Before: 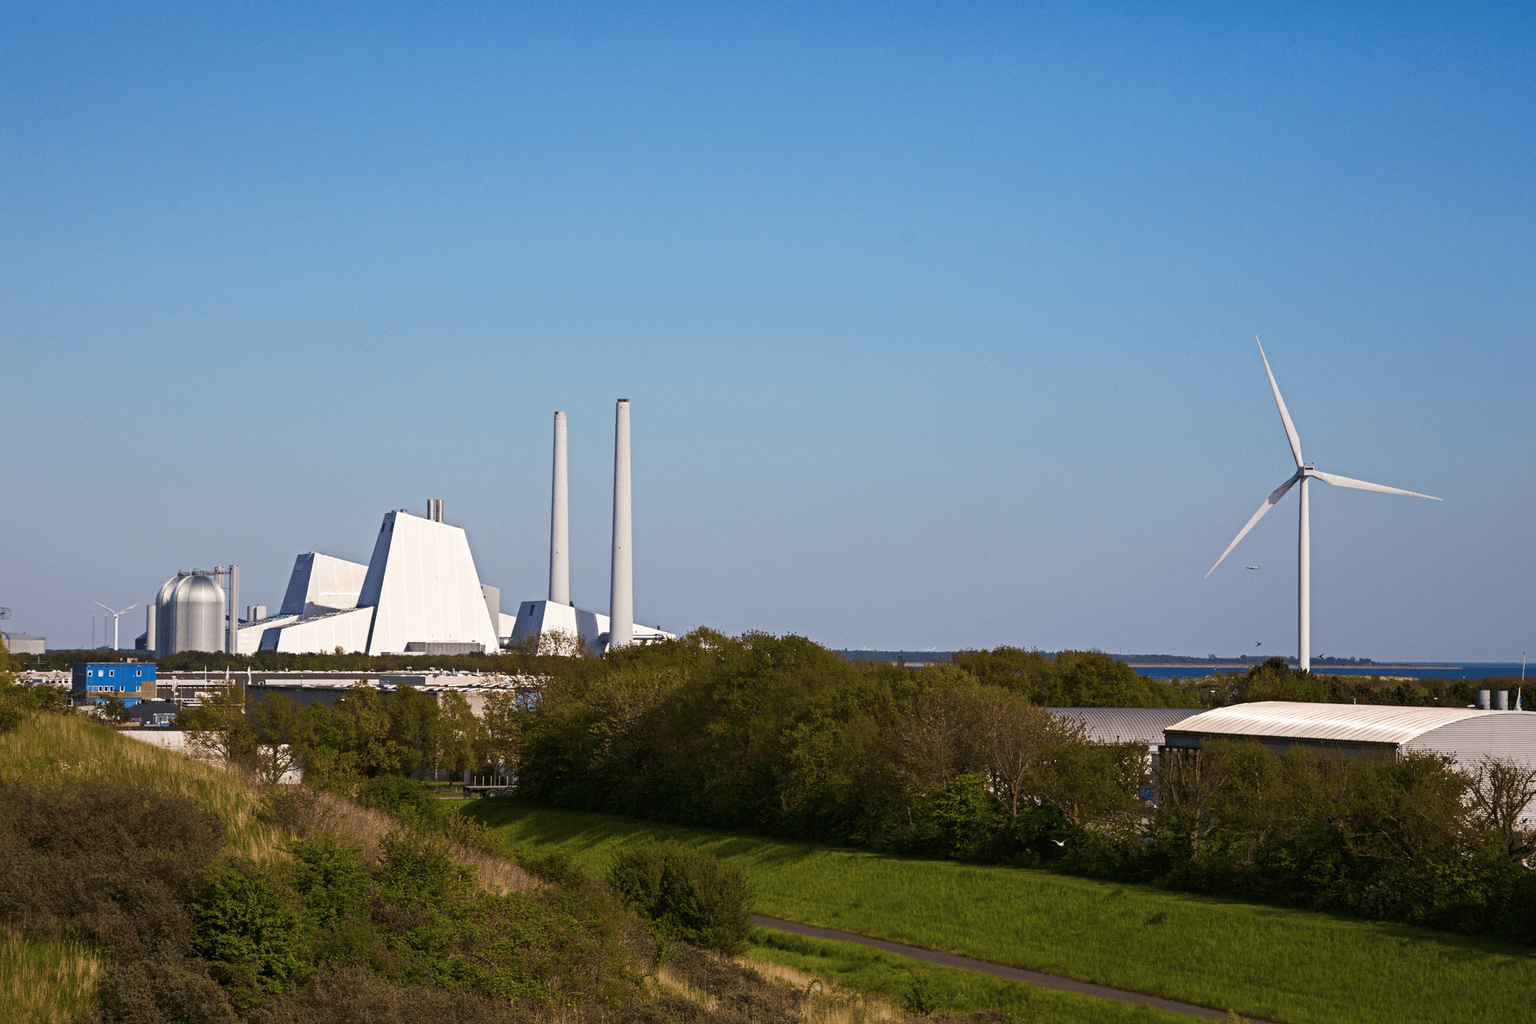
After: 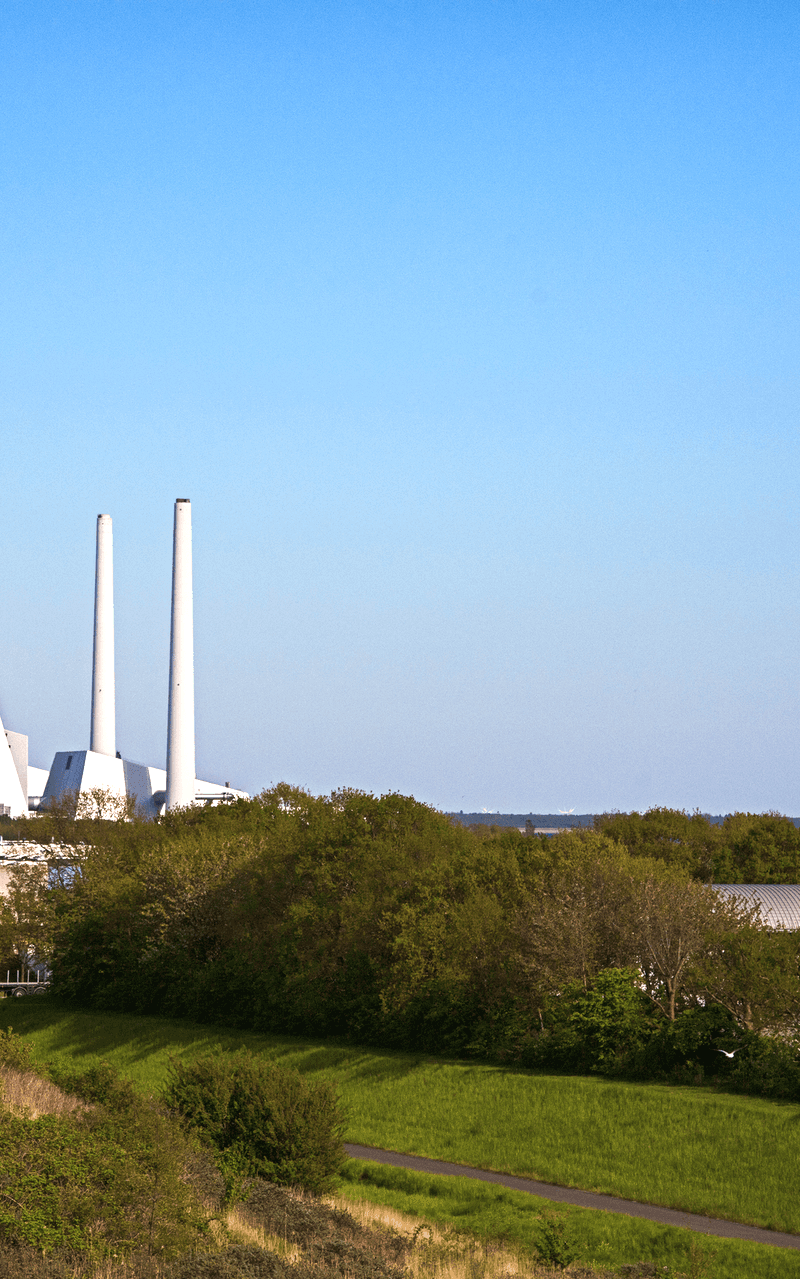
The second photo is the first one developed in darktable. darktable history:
exposure: black level correction 0, exposure 0.702 EV, compensate exposure bias true, compensate highlight preservation false
crop: left 31.085%, right 27.241%
